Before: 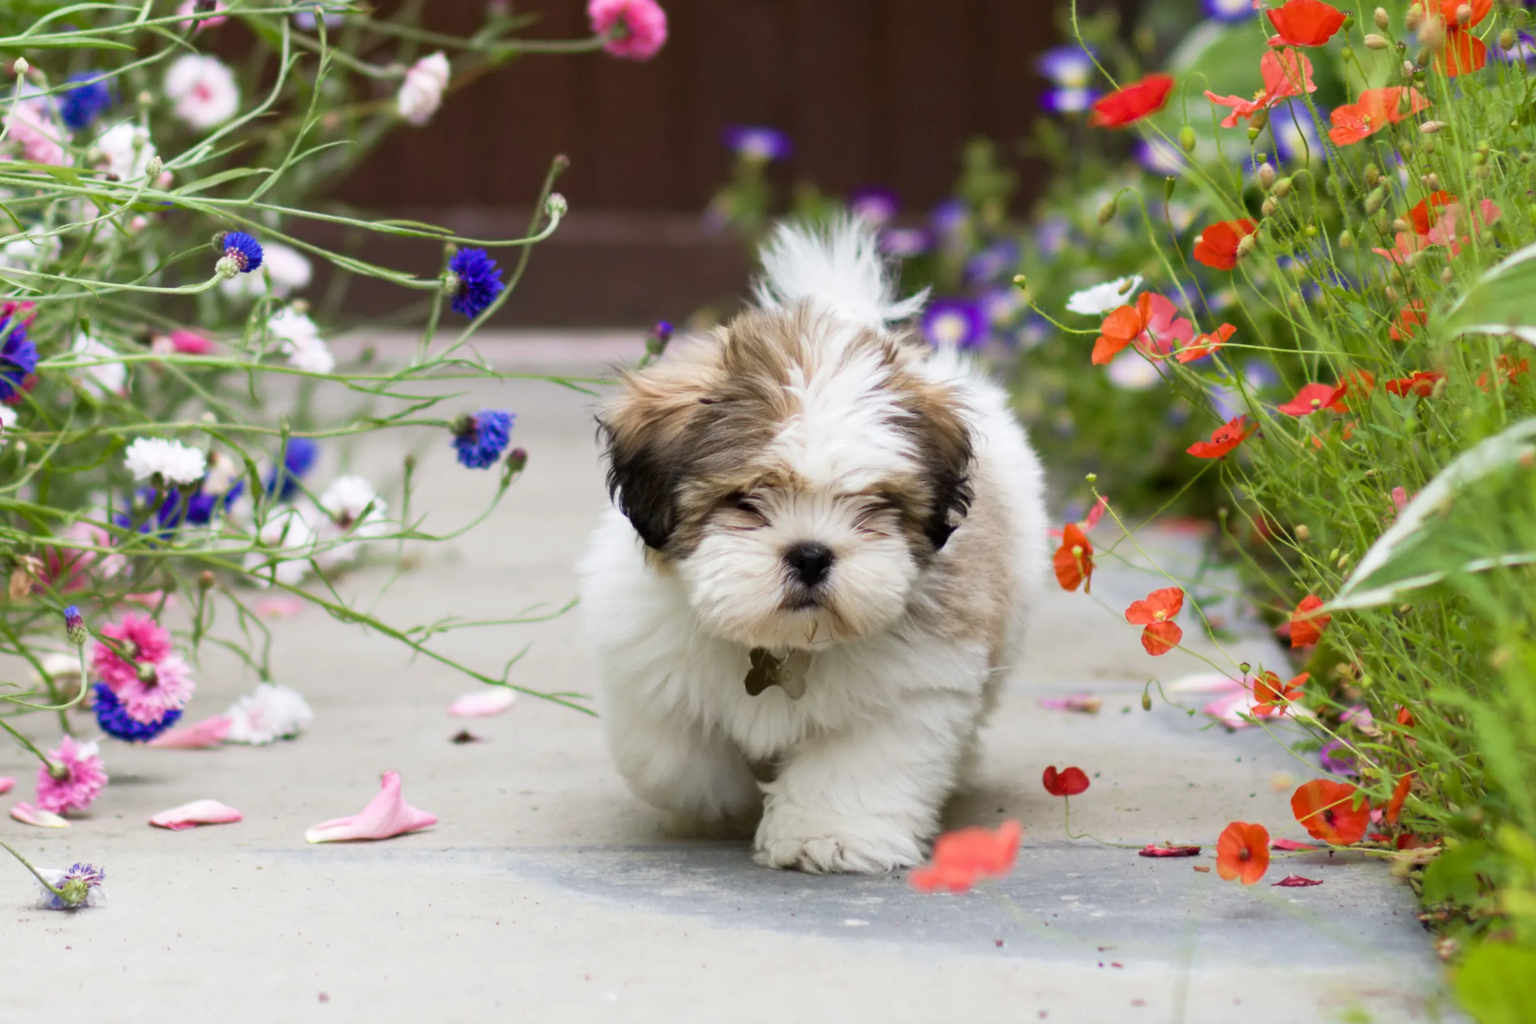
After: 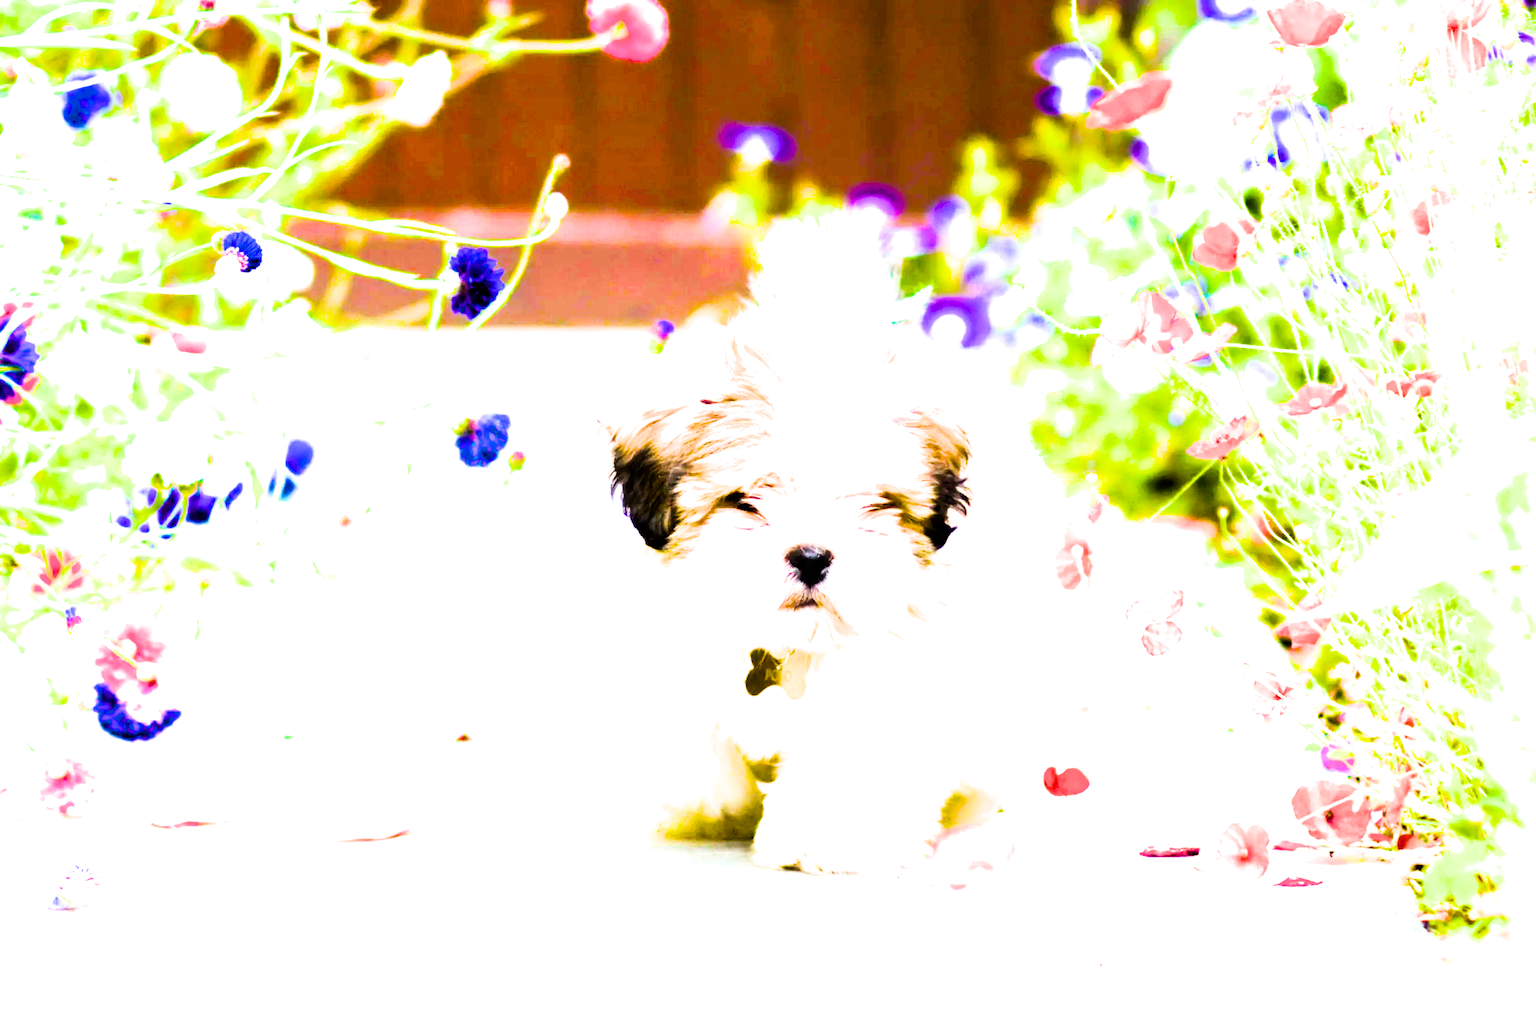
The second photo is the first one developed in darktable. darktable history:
exposure: black level correction 0, exposure 1.741 EV, compensate exposure bias true, compensate highlight preservation false
color balance rgb: linear chroma grading › global chroma 20%, perceptual saturation grading › global saturation 65%, perceptual saturation grading › highlights 60%, perceptual saturation grading › mid-tones 50%, perceptual saturation grading › shadows 50%, perceptual brilliance grading › global brilliance 30%, perceptual brilliance grading › highlights 50%, perceptual brilliance grading › mid-tones 50%, perceptual brilliance grading › shadows -22%, global vibrance 20%
filmic rgb: black relative exposure -5 EV, hardness 2.88, contrast 1.4, highlights saturation mix -20%
